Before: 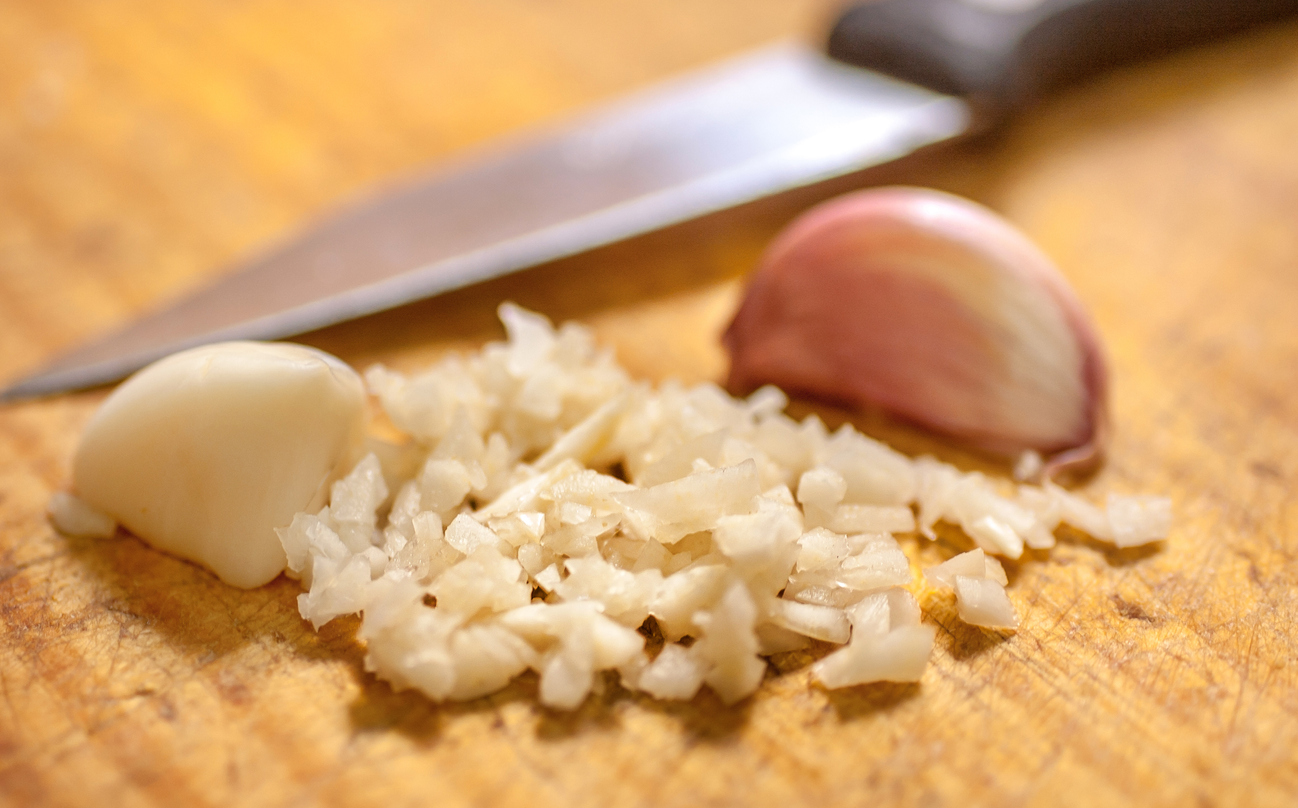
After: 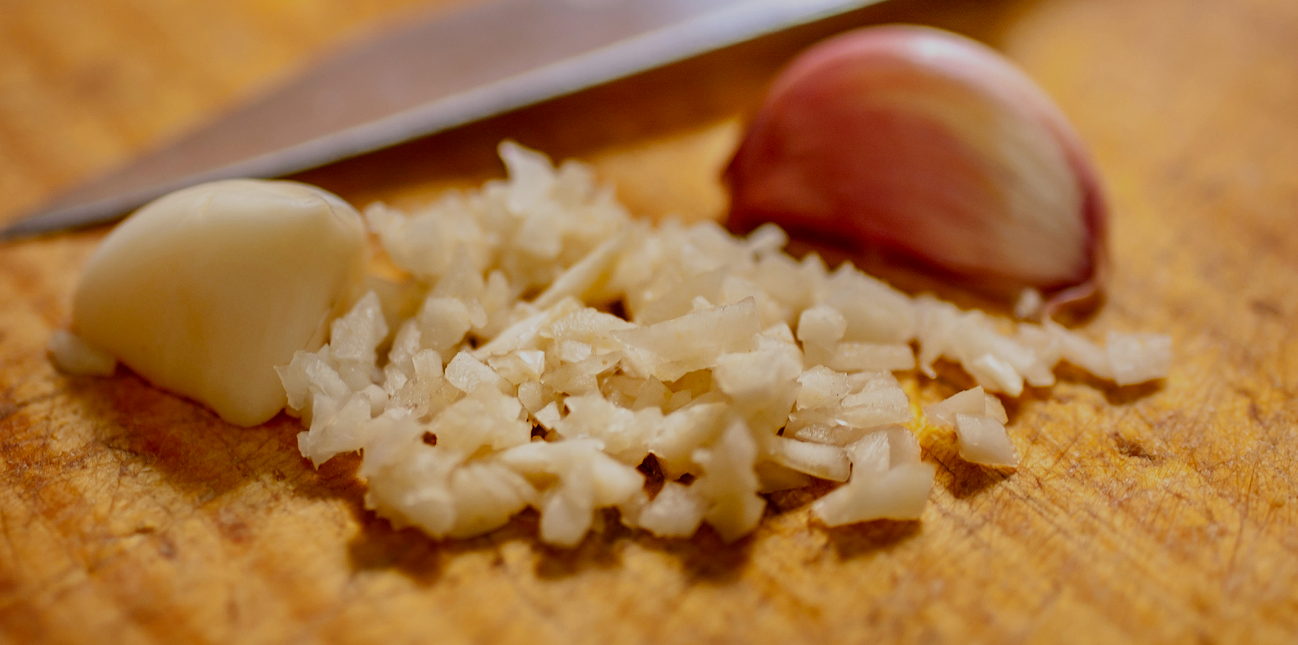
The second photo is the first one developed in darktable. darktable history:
crop and rotate: top 20.115%
contrast brightness saturation: brightness -0.254, saturation 0.199
sharpen: radius 2.912, amount 0.879, threshold 47.103
filmic rgb: black relative exposure -7.88 EV, white relative exposure 4.13 EV, hardness 4.09, latitude 52.06%, contrast 1.008, shadows ↔ highlights balance 6.11%
